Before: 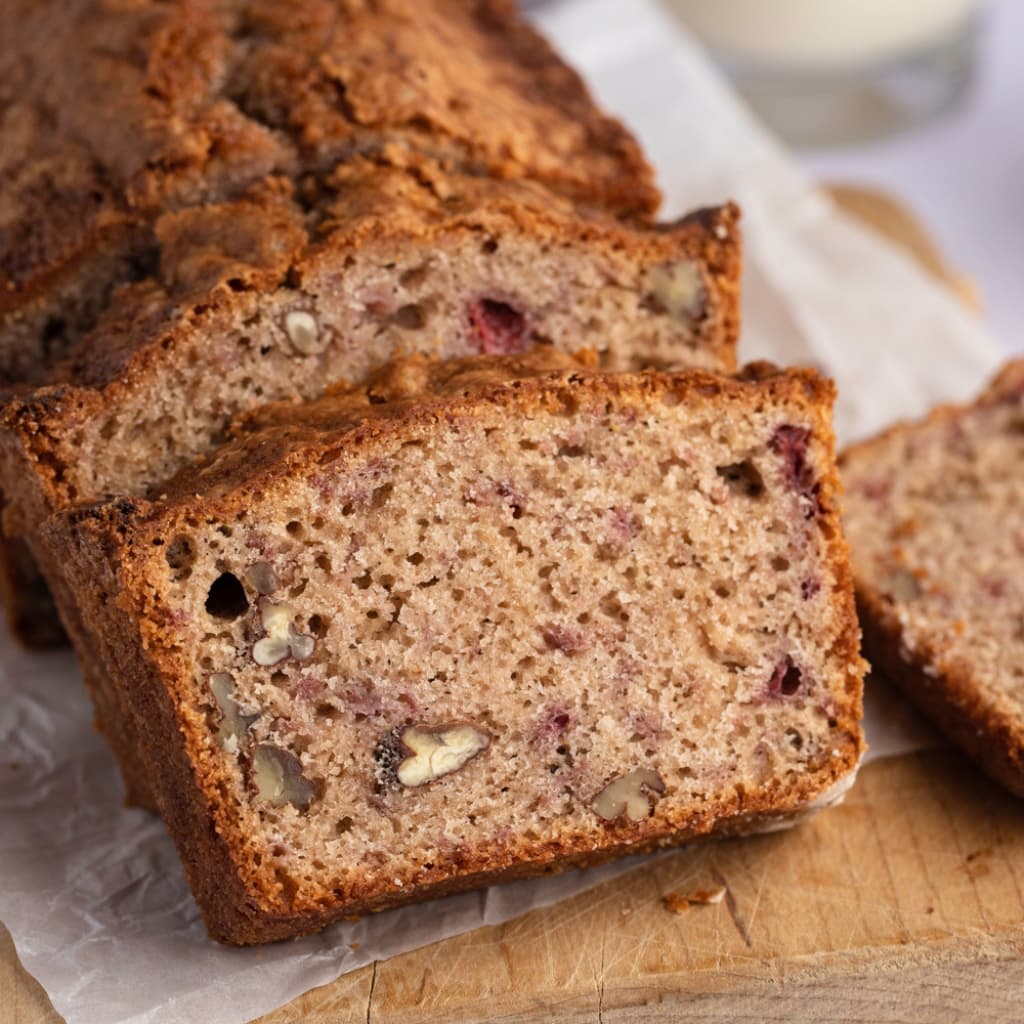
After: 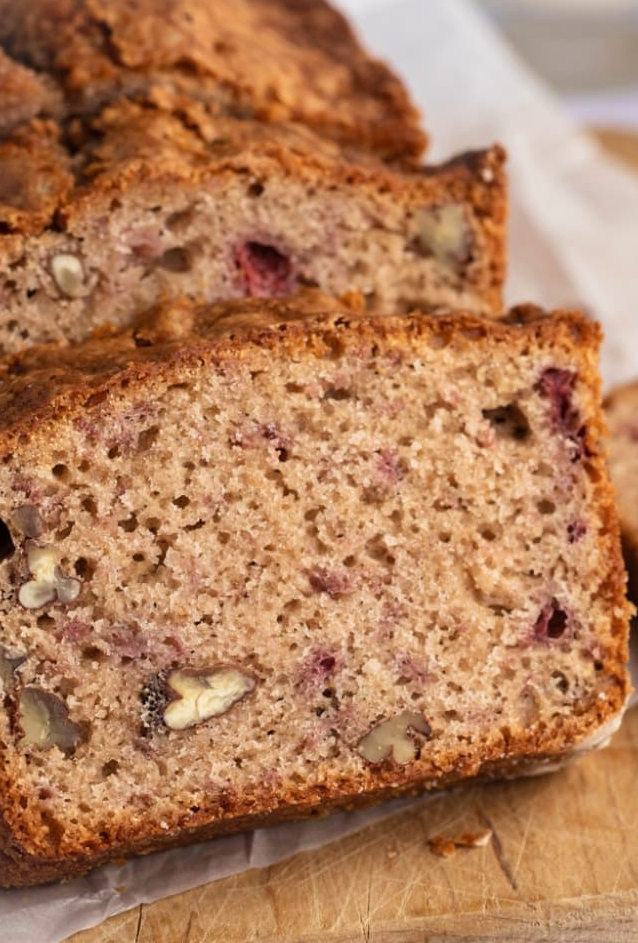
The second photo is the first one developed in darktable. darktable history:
vignetting: fall-off start 100%, brightness 0.05, saturation 0
velvia: strength 15%
crop and rotate: left 22.918%, top 5.629%, right 14.711%, bottom 2.247%
